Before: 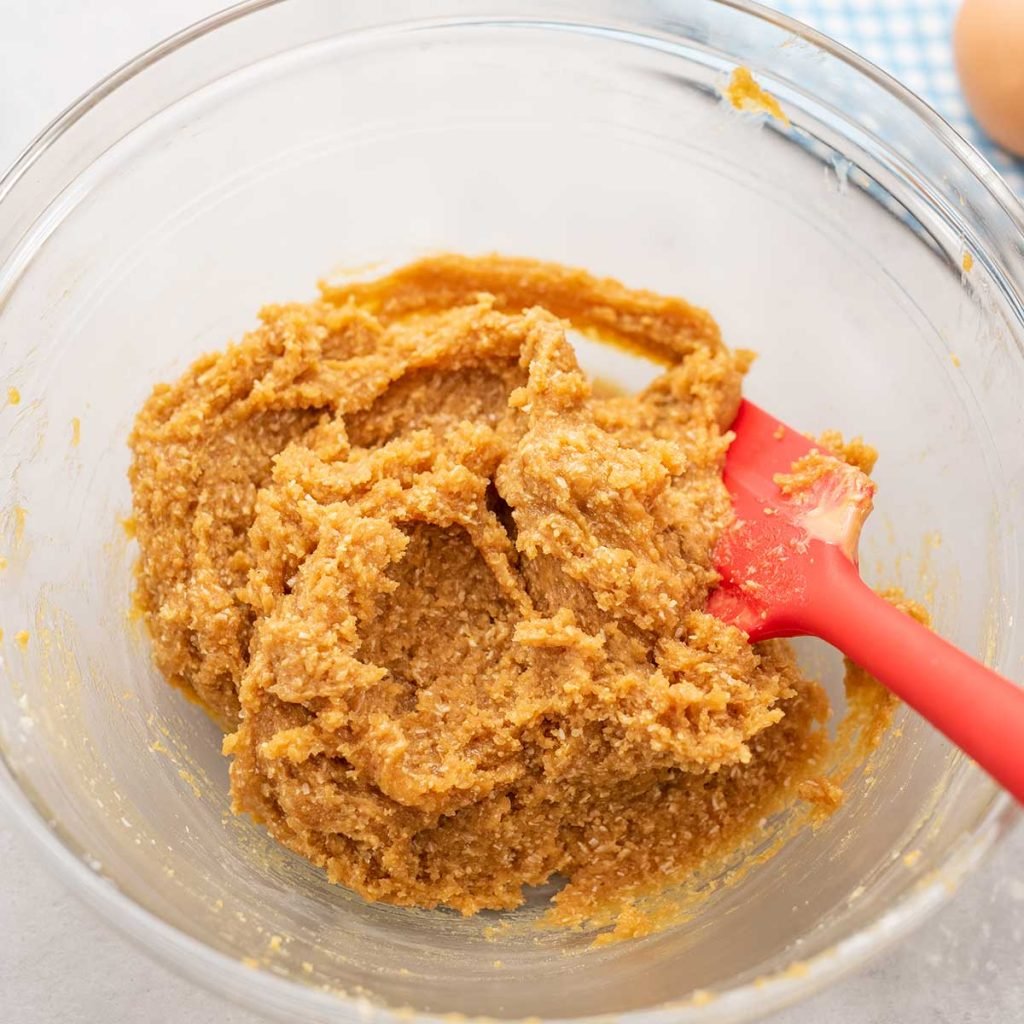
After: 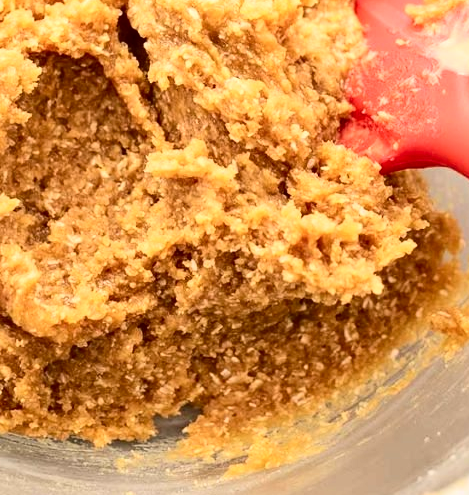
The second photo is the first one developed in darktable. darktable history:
crop: left 35.976%, top 45.819%, right 18.162%, bottom 5.807%
contrast brightness saturation: contrast 0.28
exposure: black level correction 0.001, exposure 0.191 EV, compensate highlight preservation false
